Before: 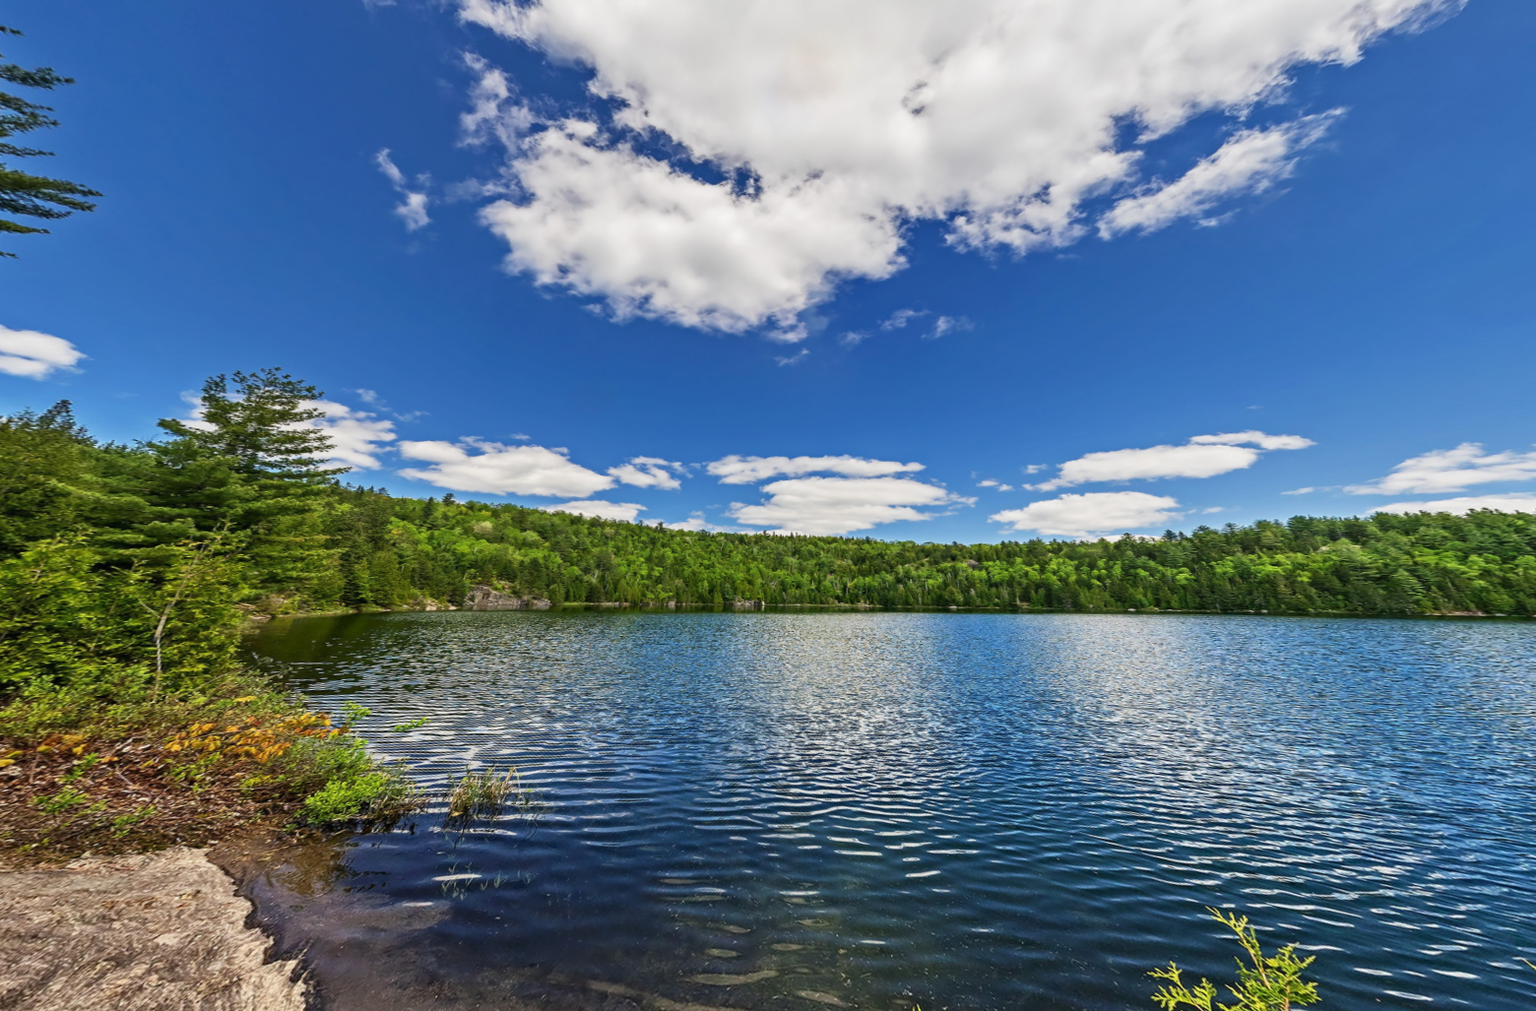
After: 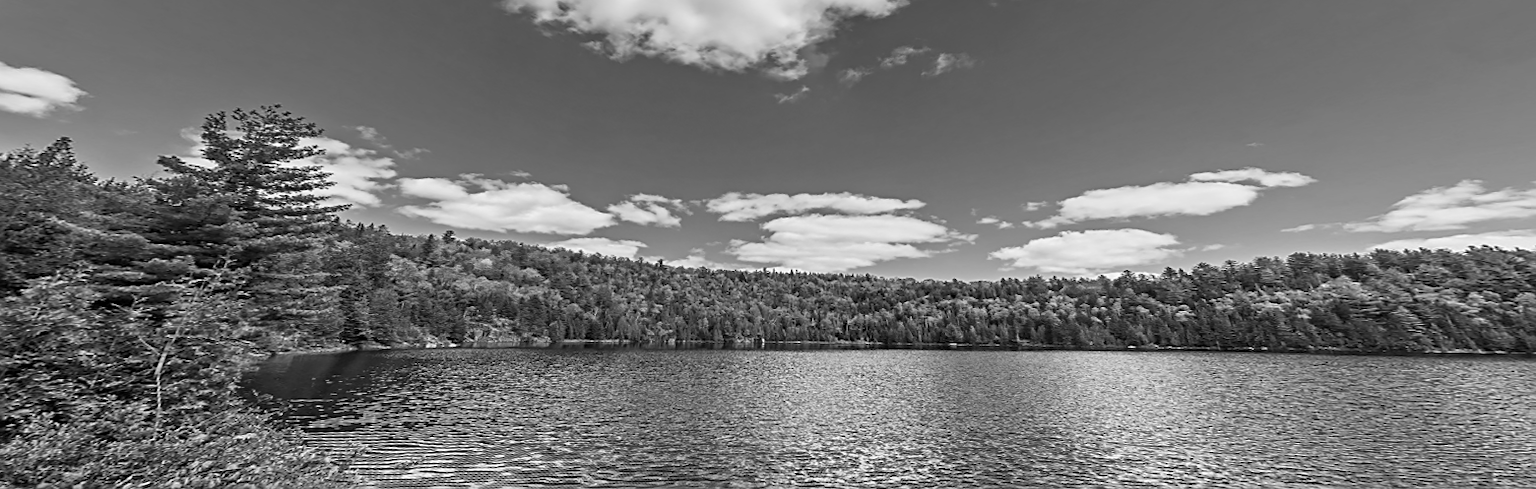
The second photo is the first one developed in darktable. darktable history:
crop and rotate: top 26.056%, bottom 25.543%
sharpen: on, module defaults
monochrome: on, module defaults
